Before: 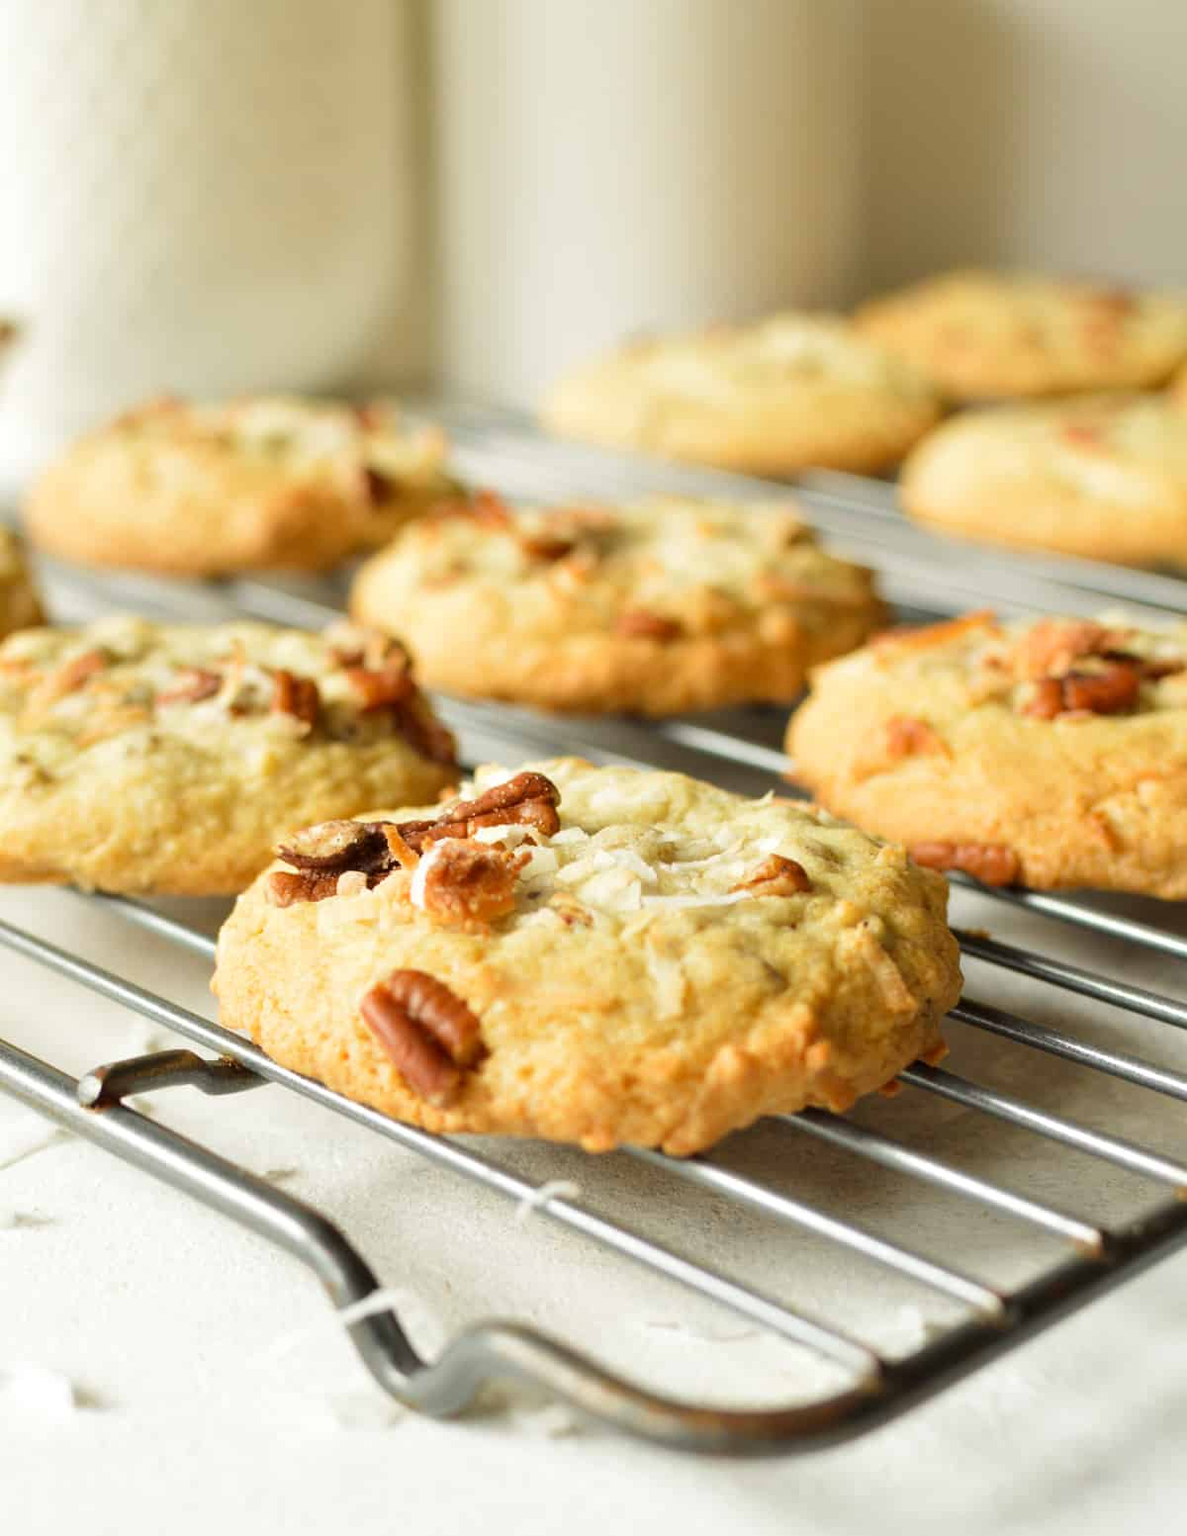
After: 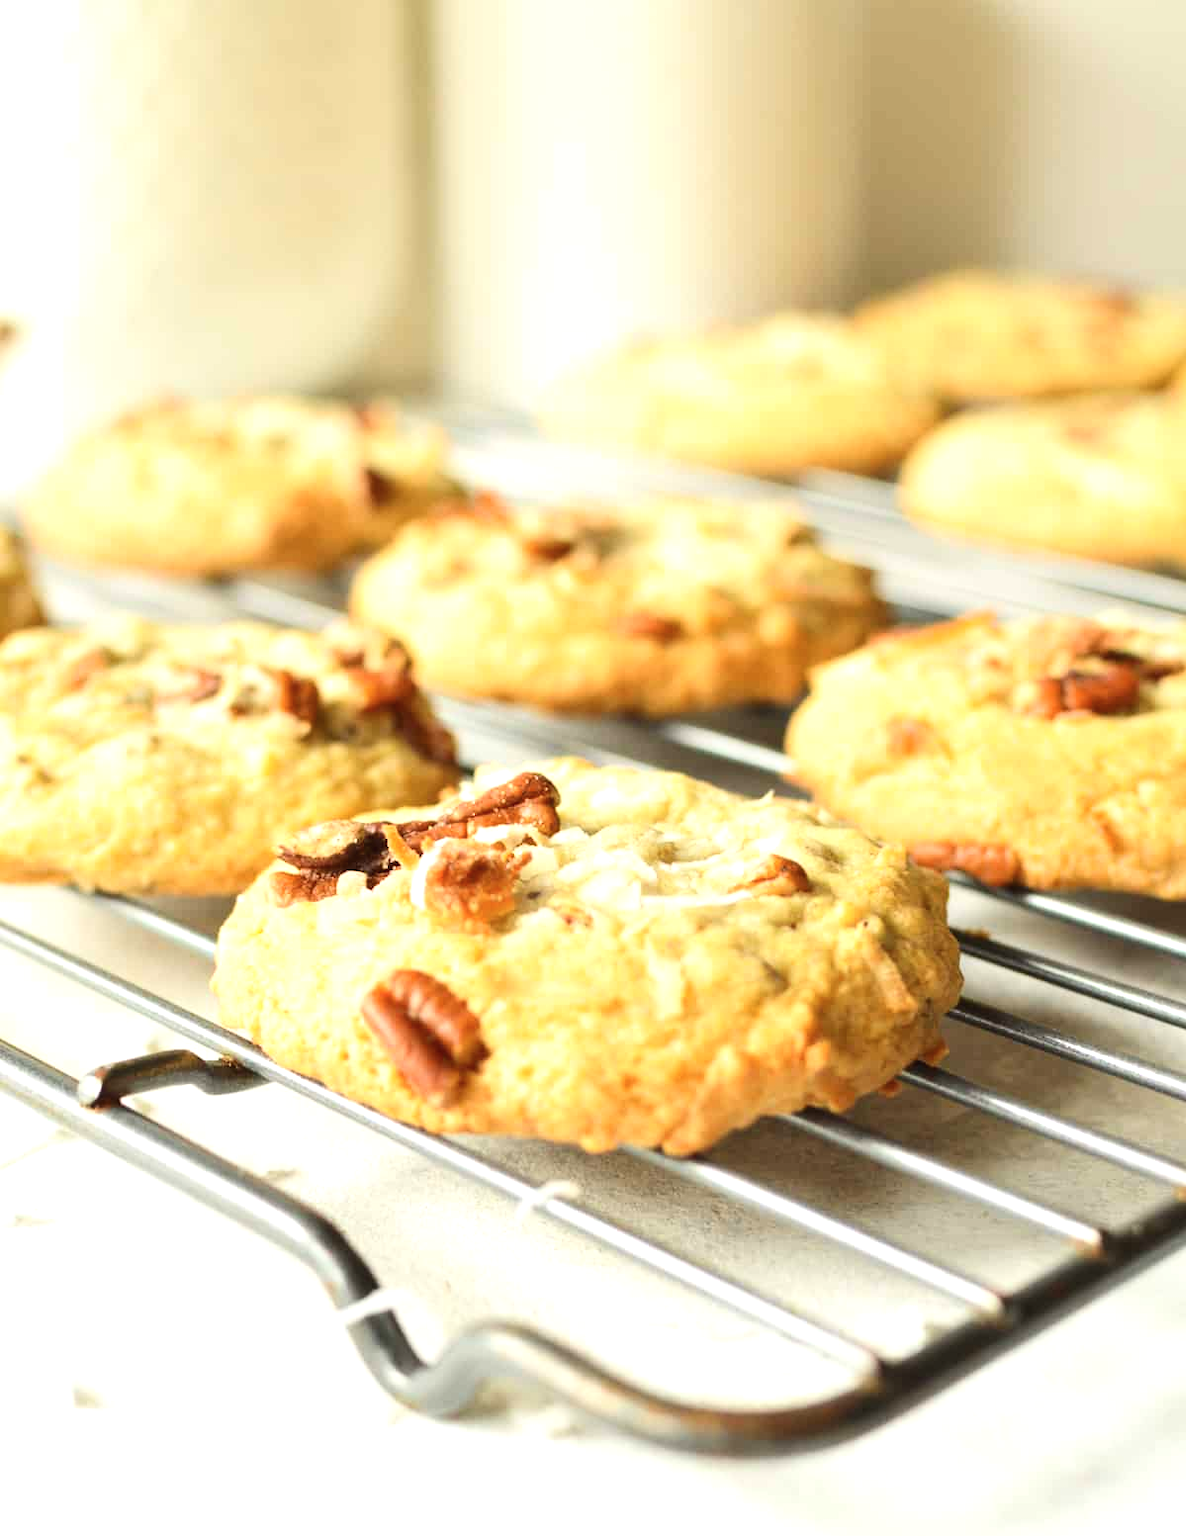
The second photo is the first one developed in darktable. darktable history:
exposure: black level correction -0.002, exposure 0.54 EV, compensate highlight preservation false
contrast brightness saturation: contrast 0.15, brightness 0.05
